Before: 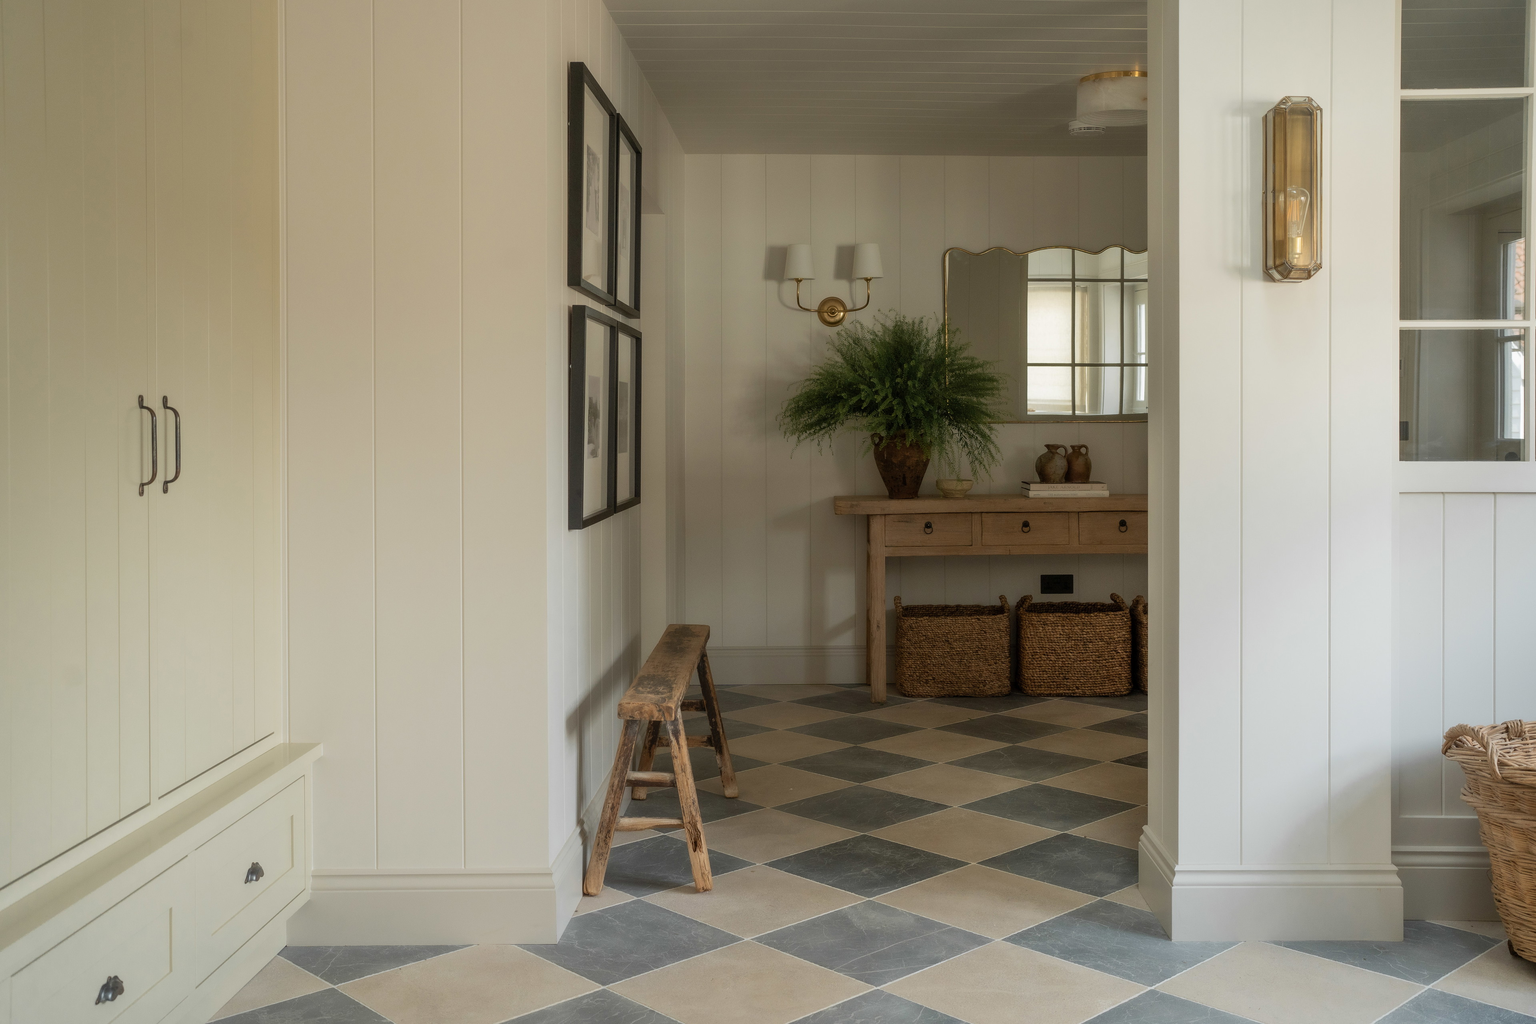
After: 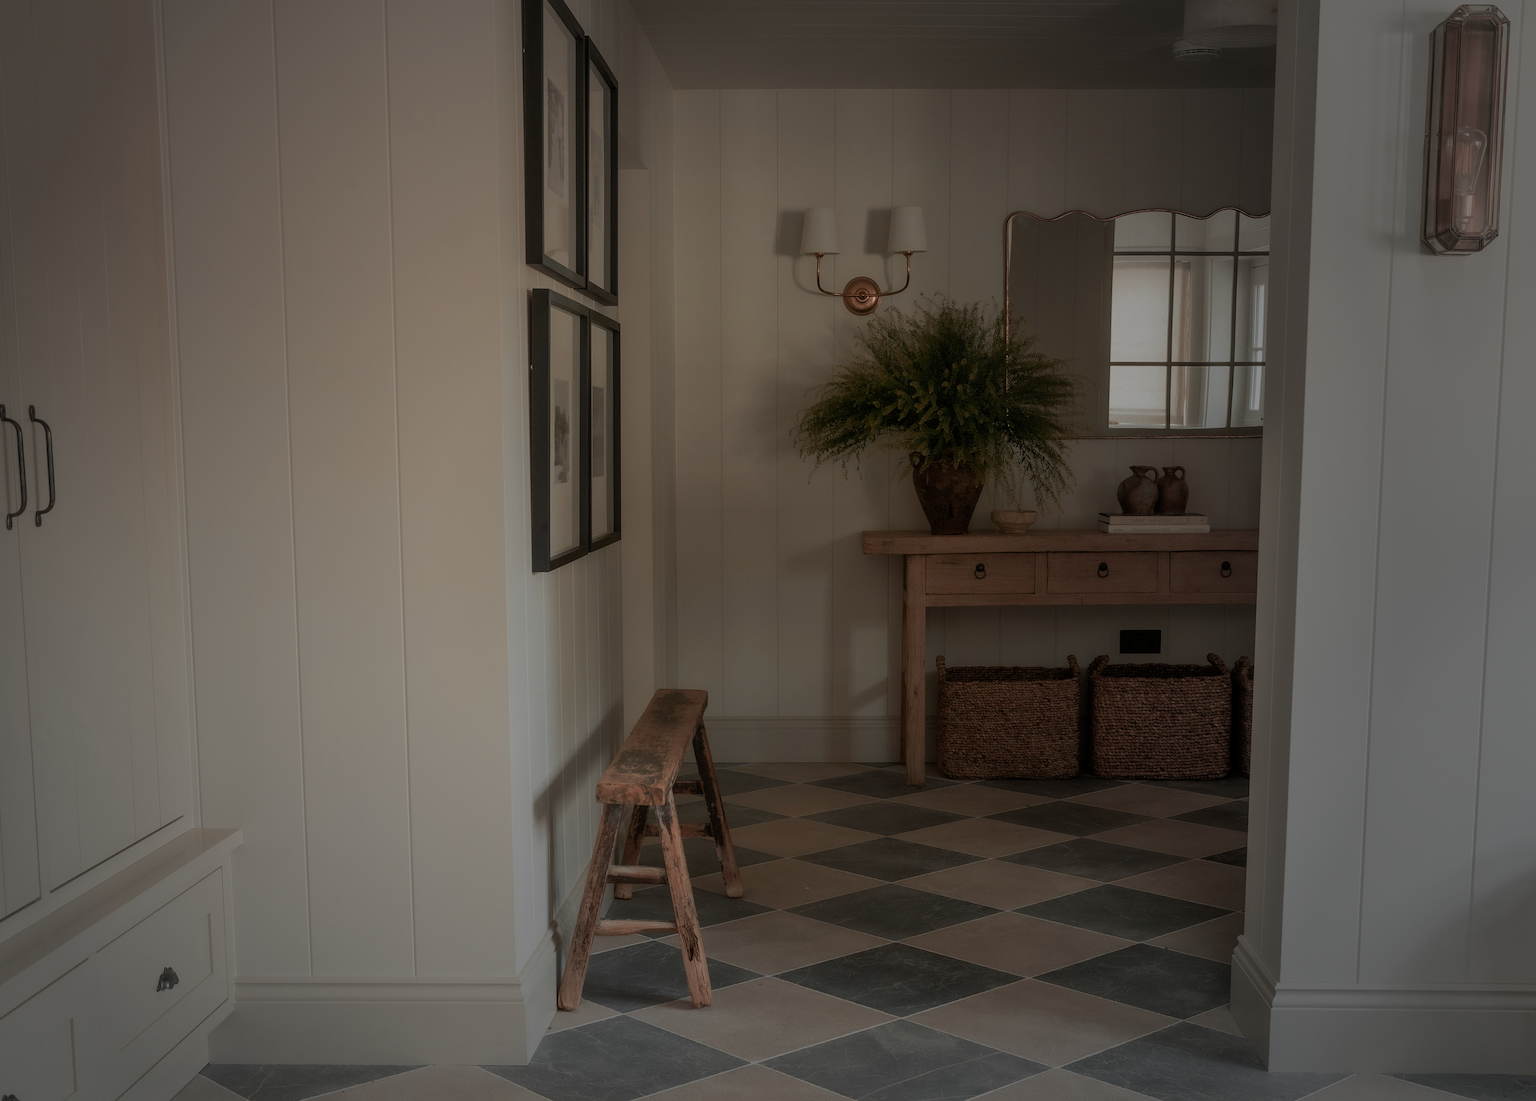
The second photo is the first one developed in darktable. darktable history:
vignetting: fall-off start 33.76%, fall-off radius 64.94%, brightness -0.575, center (-0.12, -0.002), width/height ratio 0.959
color zones: curves: ch2 [(0, 0.488) (0.143, 0.417) (0.286, 0.212) (0.429, 0.179) (0.571, 0.154) (0.714, 0.415) (0.857, 0.495) (1, 0.488)]
exposure: exposure -1 EV, compensate highlight preservation false
crop: left 6.446%, top 8.188%, right 9.538%, bottom 3.548%
rotate and perspective: rotation 0.074°, lens shift (vertical) 0.096, lens shift (horizontal) -0.041, crop left 0.043, crop right 0.952, crop top 0.024, crop bottom 0.979
